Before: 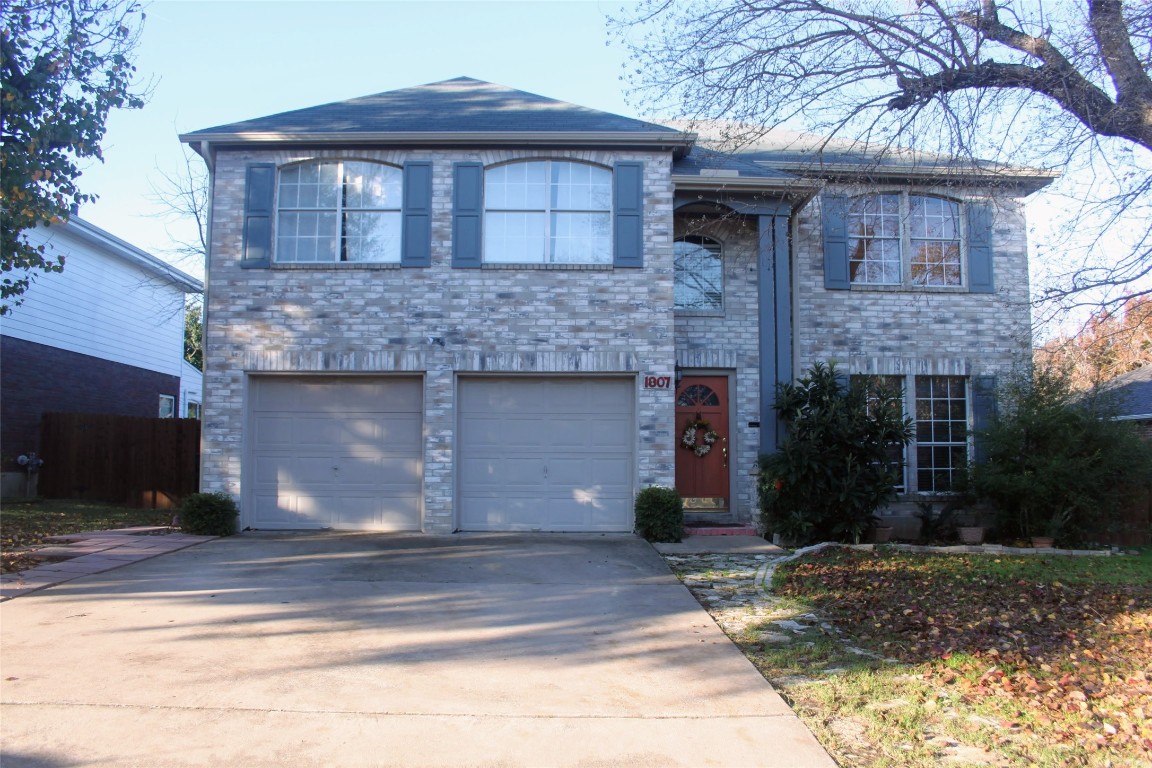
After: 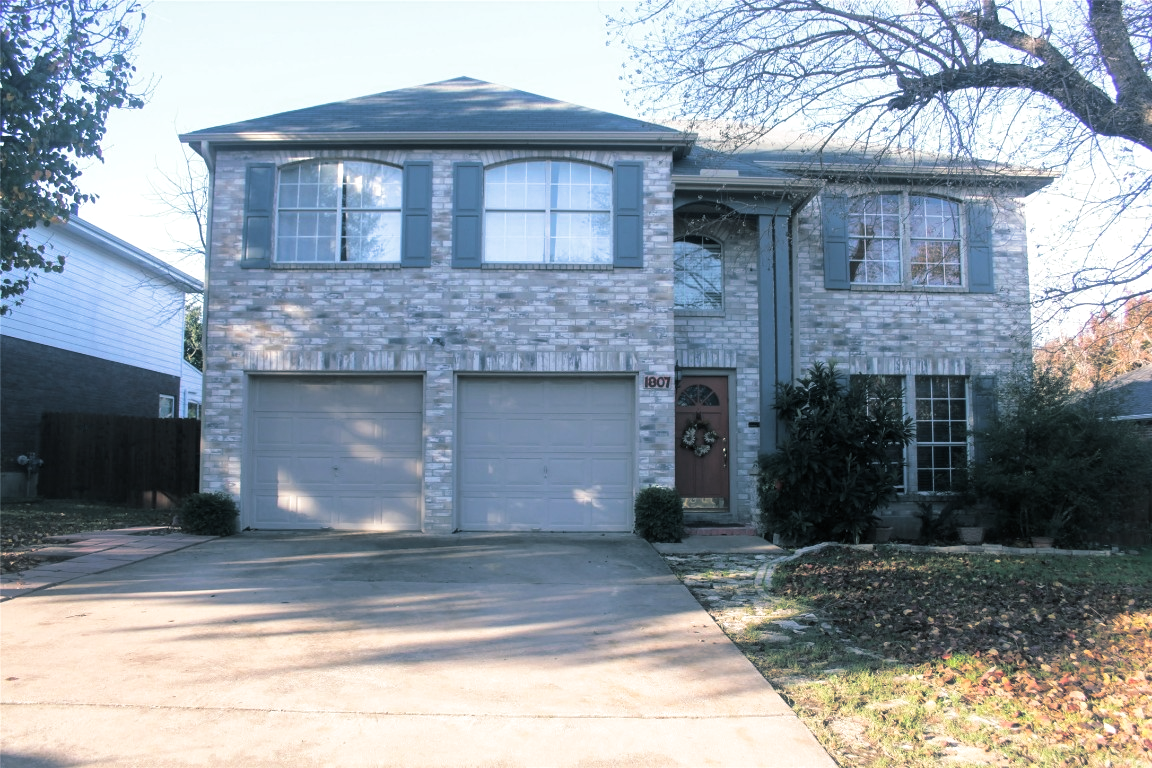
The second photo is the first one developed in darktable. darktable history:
exposure: exposure 0.2 EV, compensate highlight preservation false
split-toning: shadows › hue 205.2°, shadows › saturation 0.29, highlights › hue 50.4°, highlights › saturation 0.38, balance -49.9
